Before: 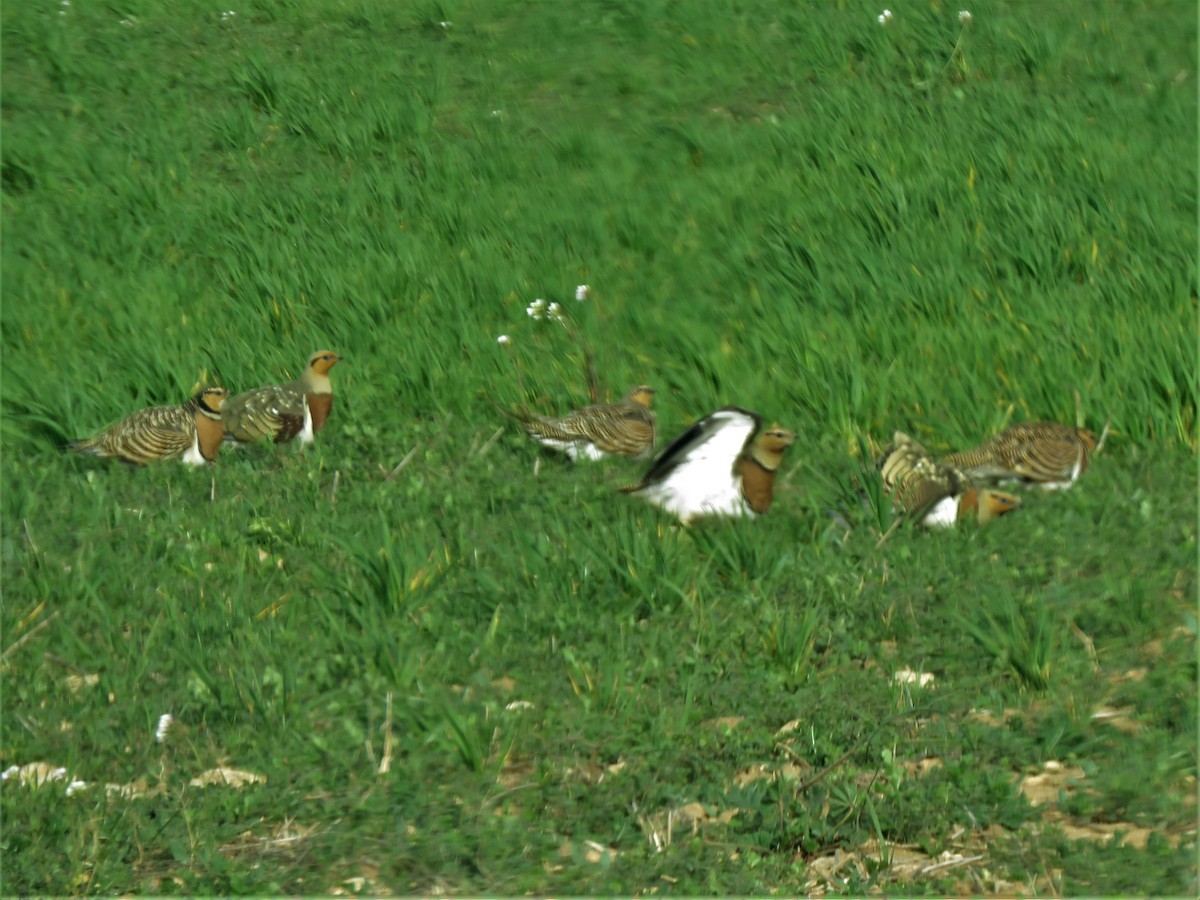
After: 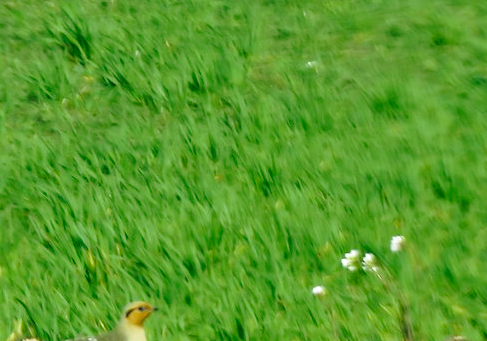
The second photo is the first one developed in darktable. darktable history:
crop: left 15.452%, top 5.459%, right 43.956%, bottom 56.62%
white balance: red 1, blue 1
base curve: curves: ch0 [(0, 0) (0.028, 0.03) (0.121, 0.232) (0.46, 0.748) (0.859, 0.968) (1, 1)], preserve colors none
